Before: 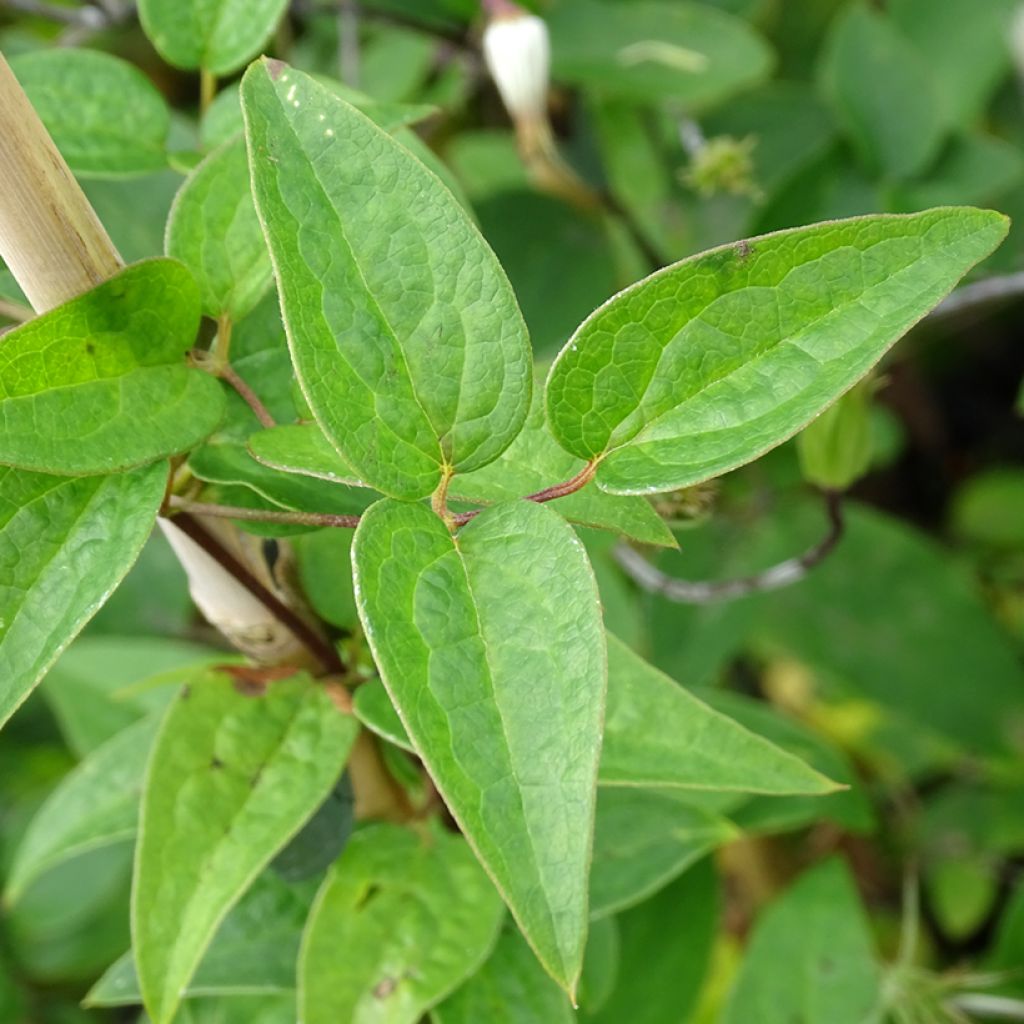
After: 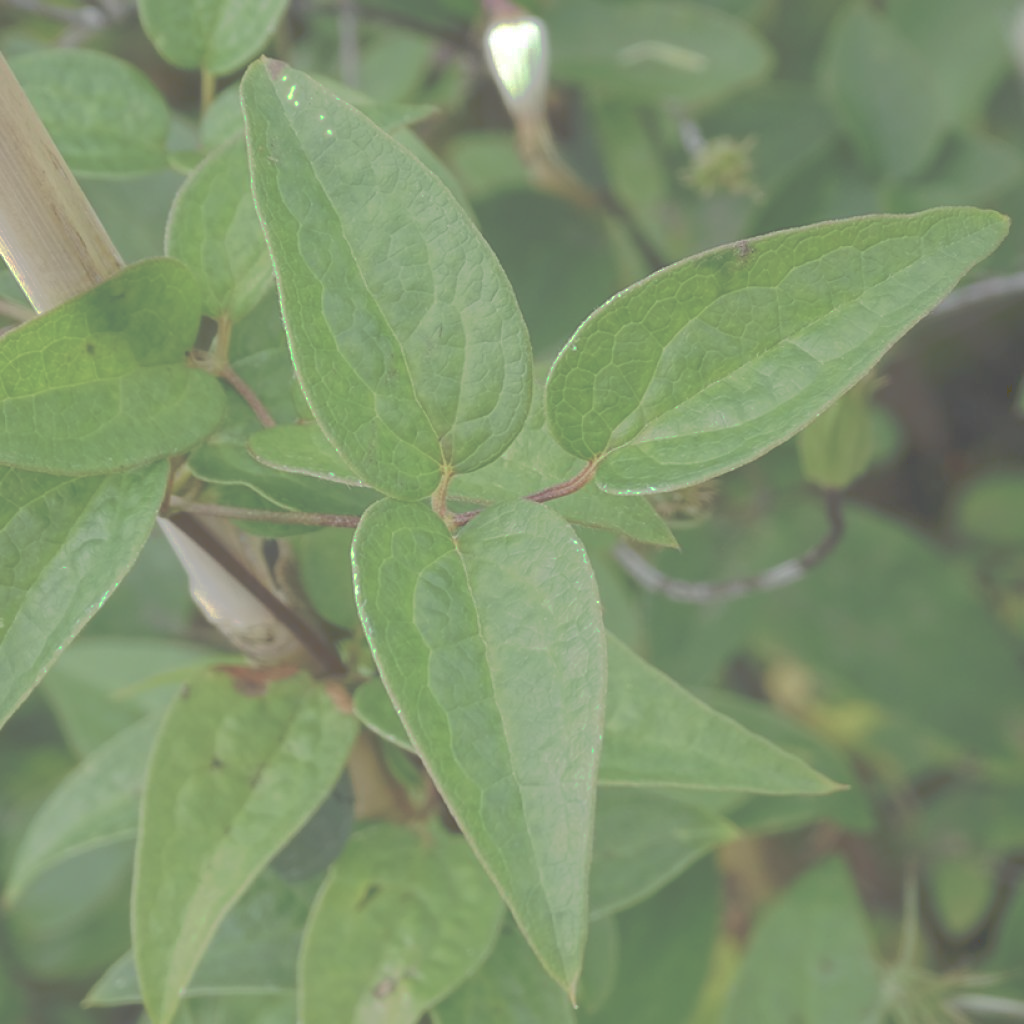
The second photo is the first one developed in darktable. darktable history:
tone curve: curves: ch0 [(0, 0) (0.003, 0.322) (0.011, 0.327) (0.025, 0.345) (0.044, 0.365) (0.069, 0.378) (0.1, 0.391) (0.136, 0.403) (0.177, 0.412) (0.224, 0.429) (0.277, 0.448) (0.335, 0.474) (0.399, 0.503) (0.468, 0.537) (0.543, 0.57) (0.623, 0.61) (0.709, 0.653) (0.801, 0.699) (0.898, 0.75) (1, 1)], preserve colors none
